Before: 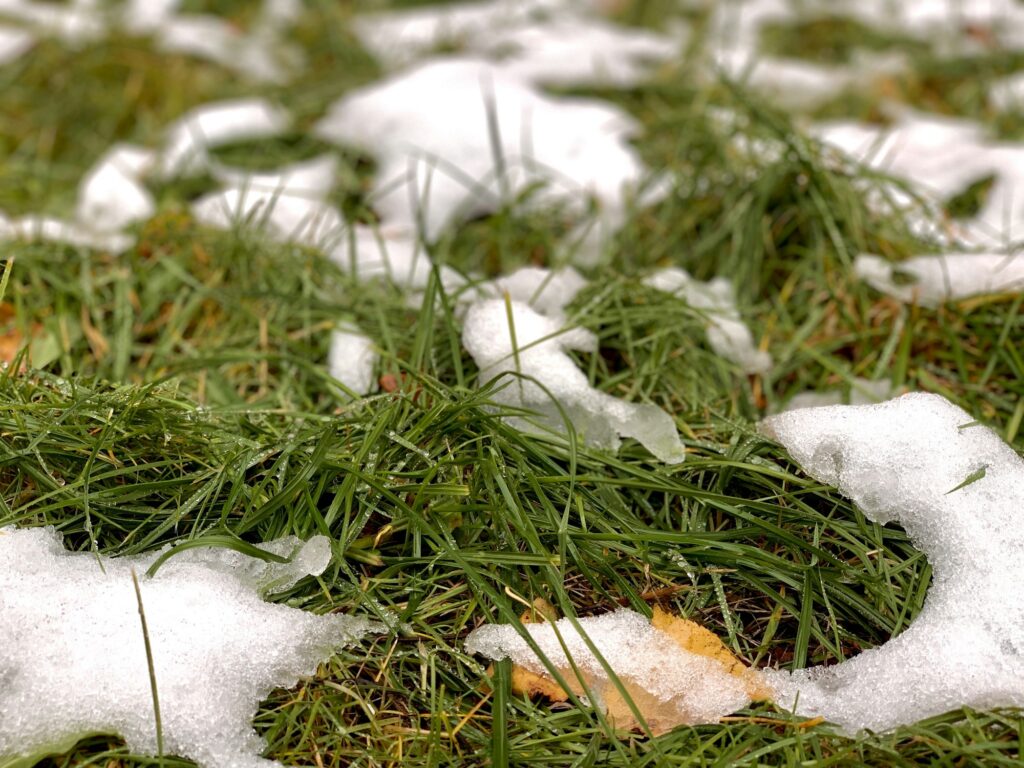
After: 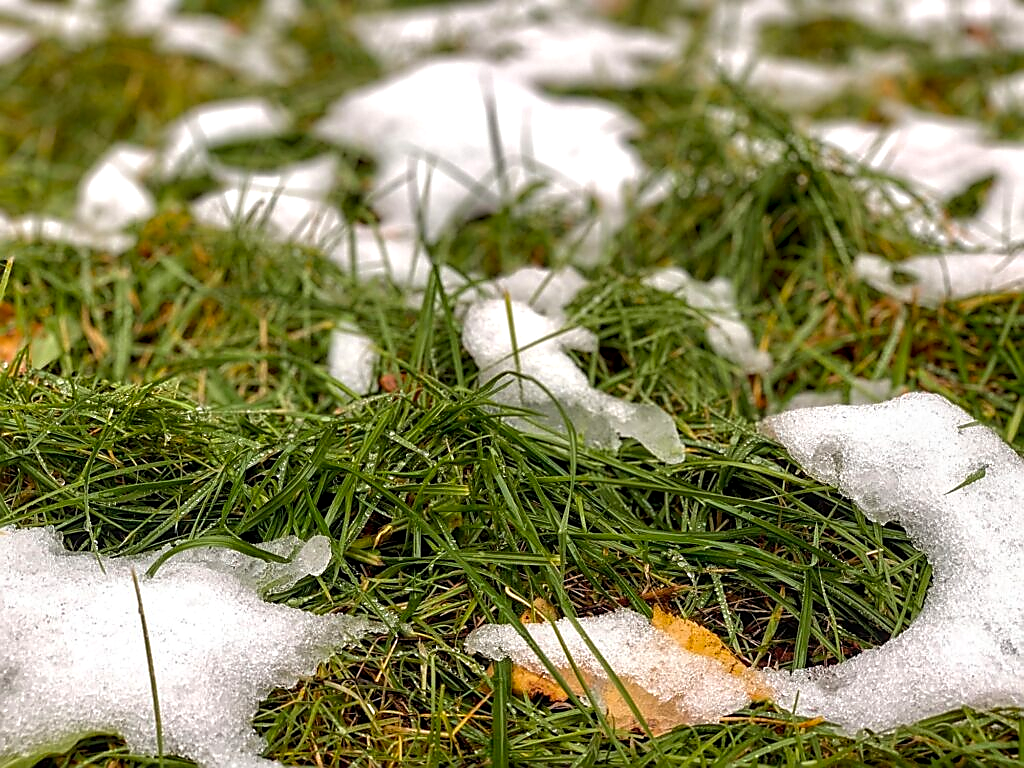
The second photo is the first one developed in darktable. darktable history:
local contrast: detail 130%
sharpen: radius 1.4, amount 1.25, threshold 0.7
shadows and highlights: shadows 4.1, highlights -17.6, soften with gaussian
